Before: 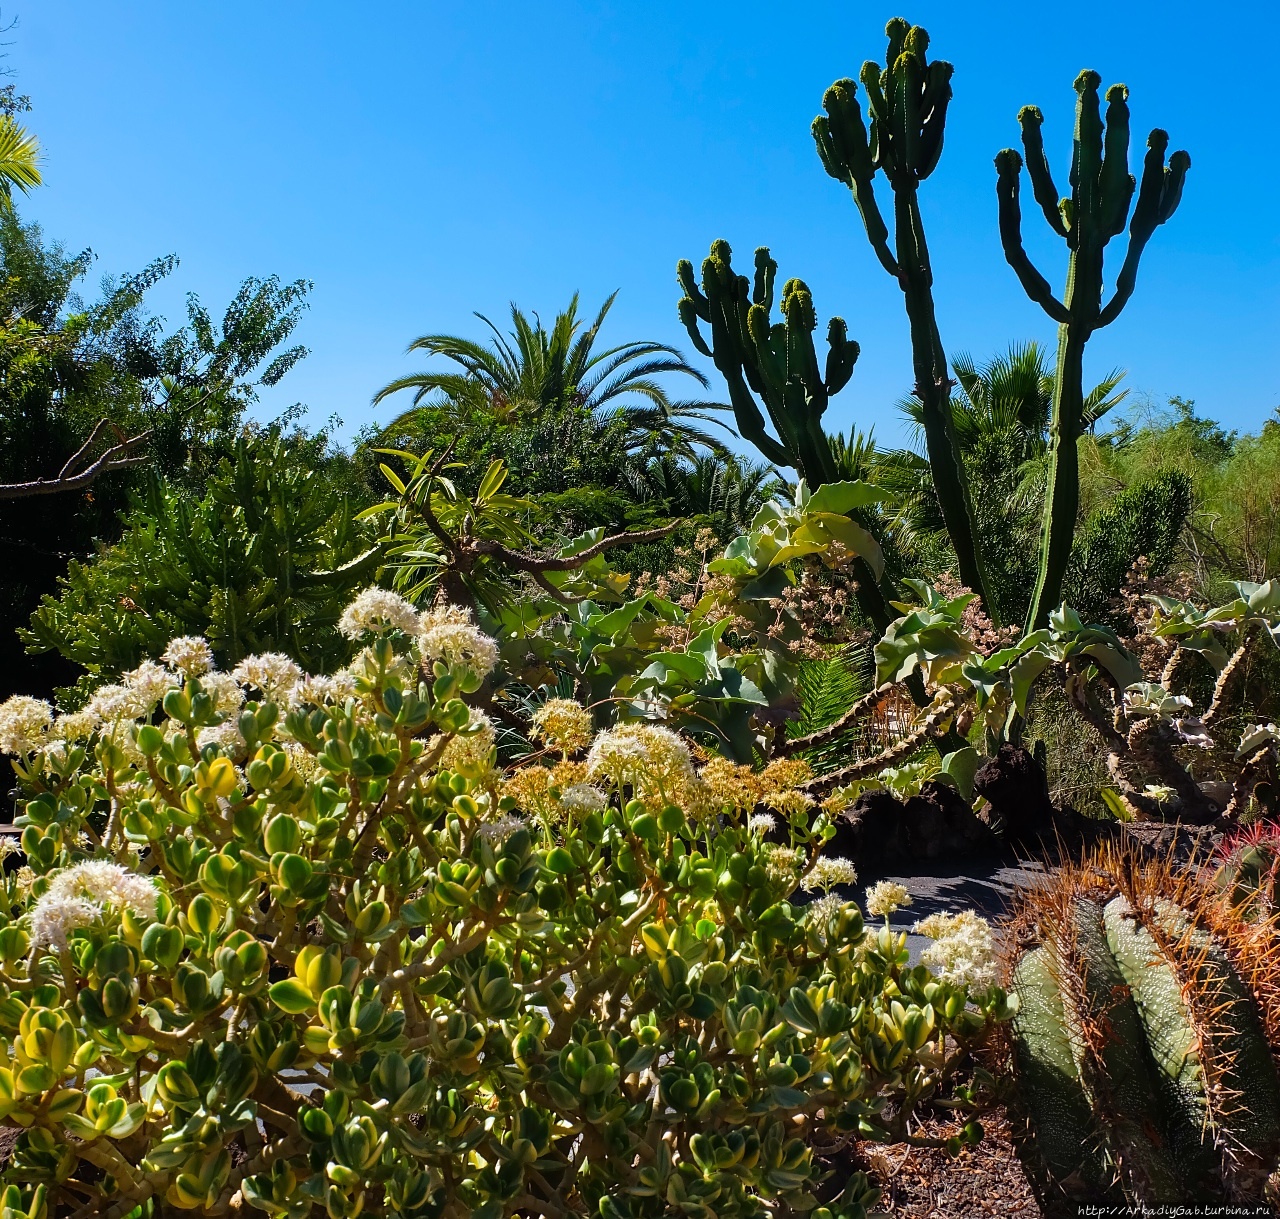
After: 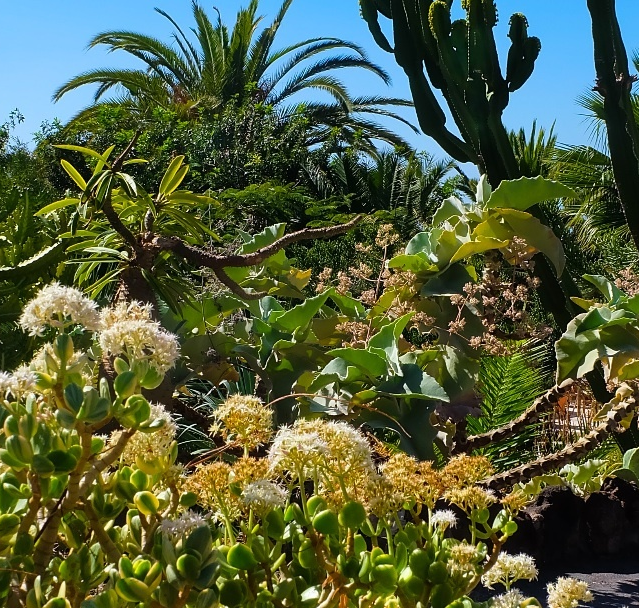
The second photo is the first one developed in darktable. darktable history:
crop: left 24.974%, top 24.964%, right 25.101%, bottom 25.143%
